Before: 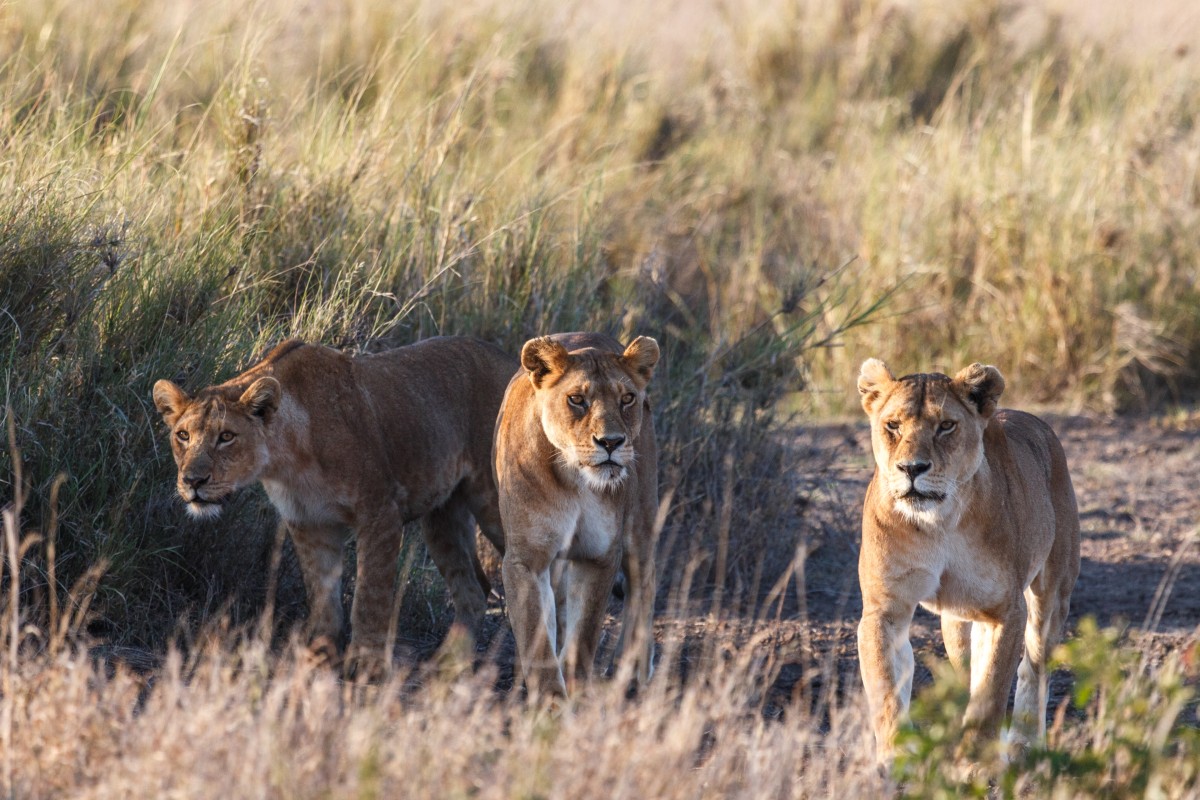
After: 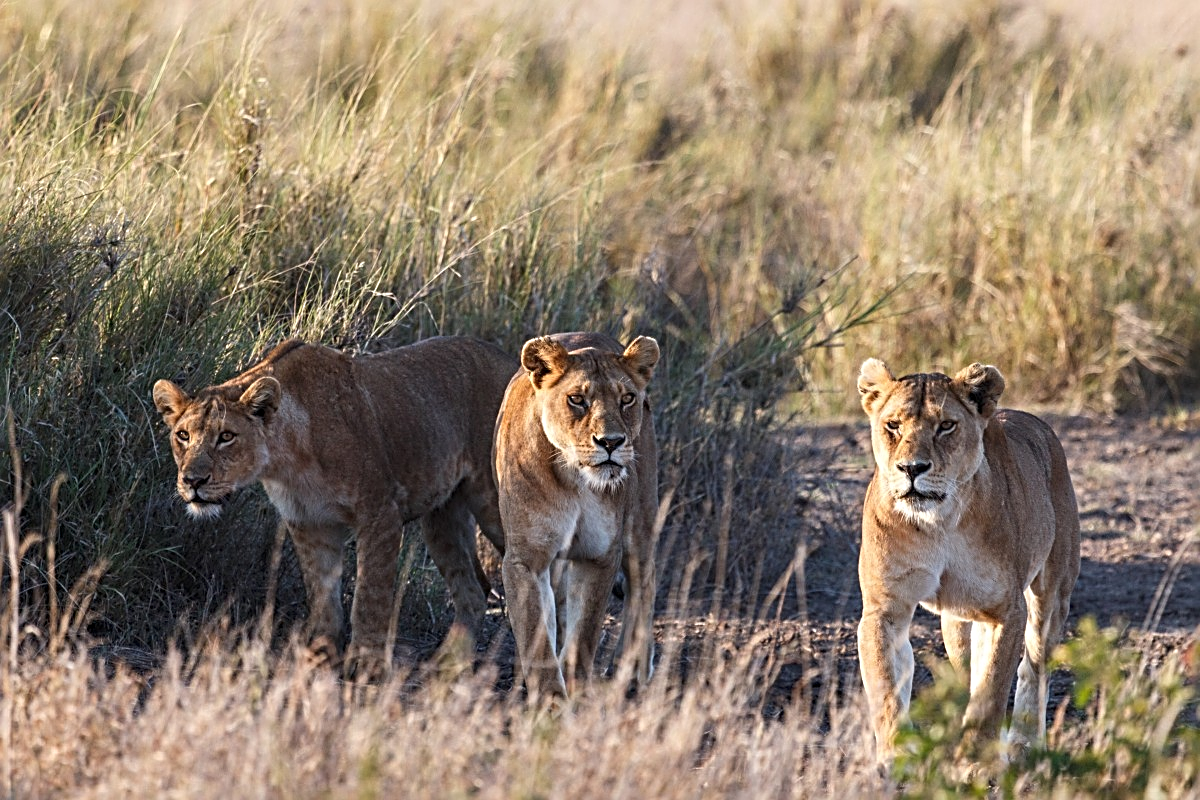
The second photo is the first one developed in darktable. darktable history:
sharpen: radius 3.025, amount 0.757
